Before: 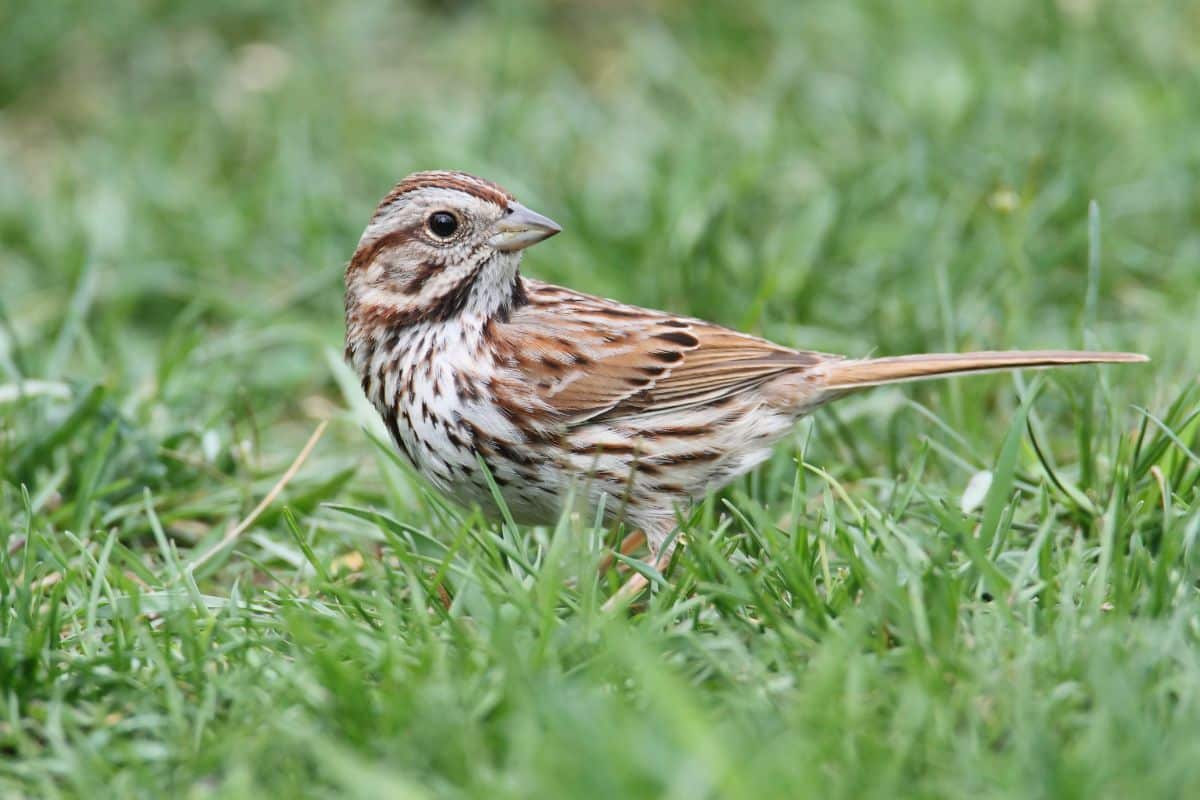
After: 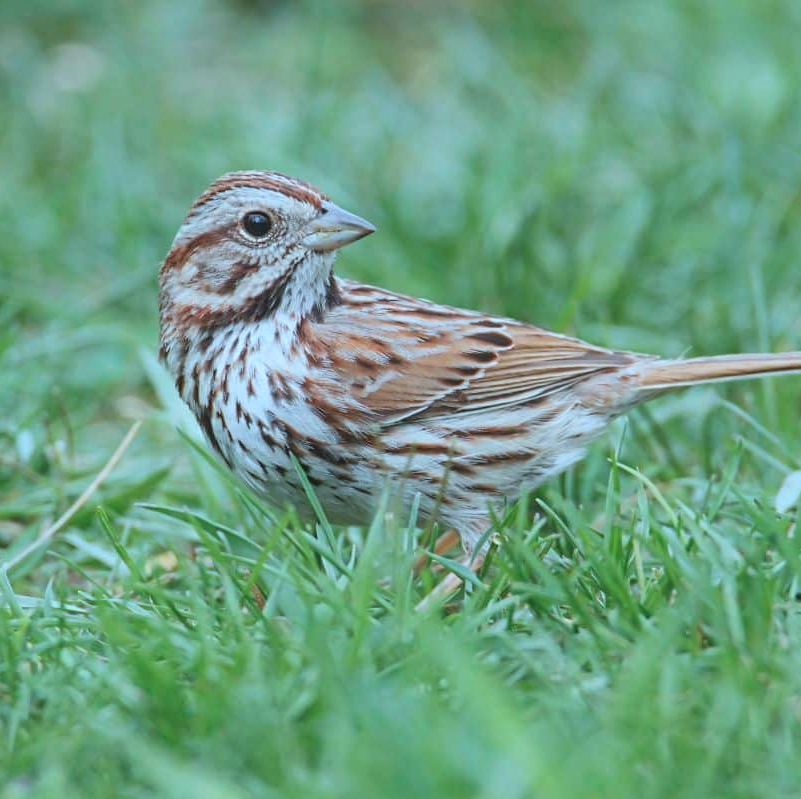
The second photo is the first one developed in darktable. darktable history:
color correction: highlights a* -10.71, highlights b* -18.79
crop and rotate: left 15.536%, right 17.712%
contrast equalizer: y [[0.514, 0.573, 0.581, 0.508, 0.5, 0.5], [0.5 ×6], [0.5 ×6], [0 ×6], [0 ×6]], mix -0.983
